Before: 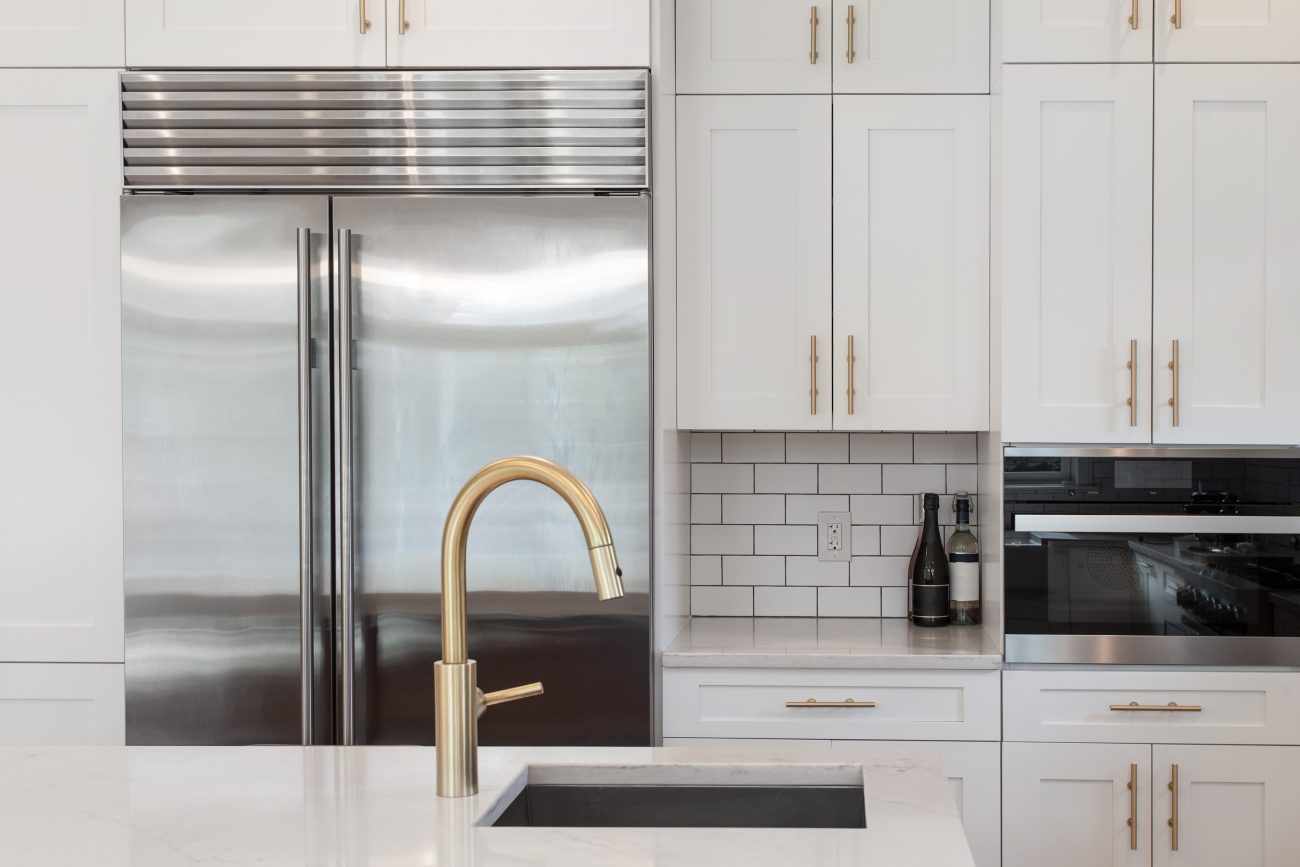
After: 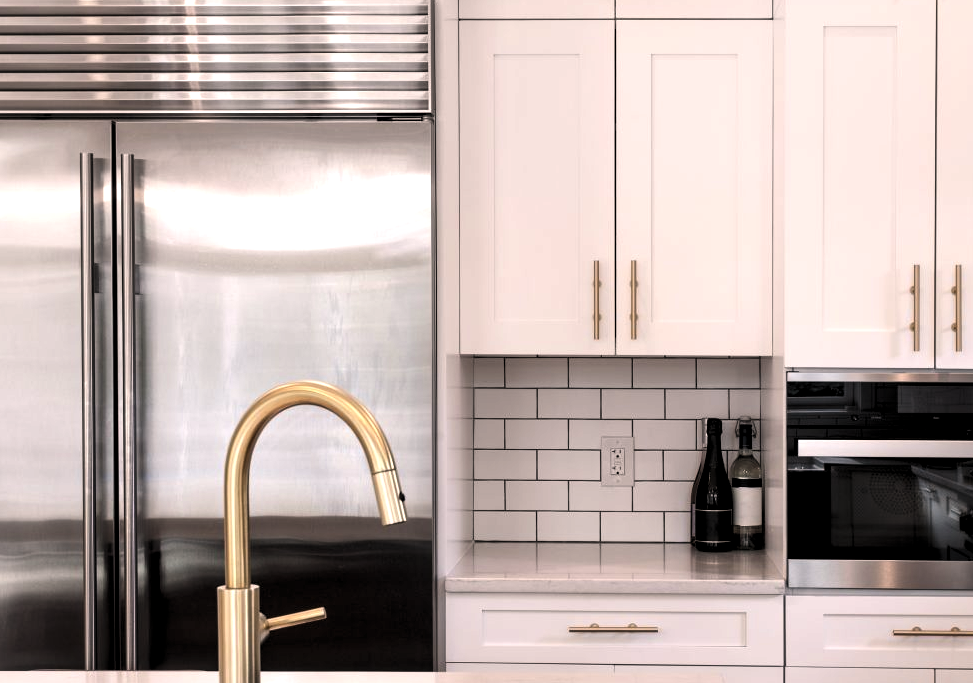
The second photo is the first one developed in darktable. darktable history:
levels: levels [0.129, 0.519, 0.867]
color correction: highlights a* 7.34, highlights b* 4.37
crop: left 16.768%, top 8.653%, right 8.362%, bottom 12.485%
